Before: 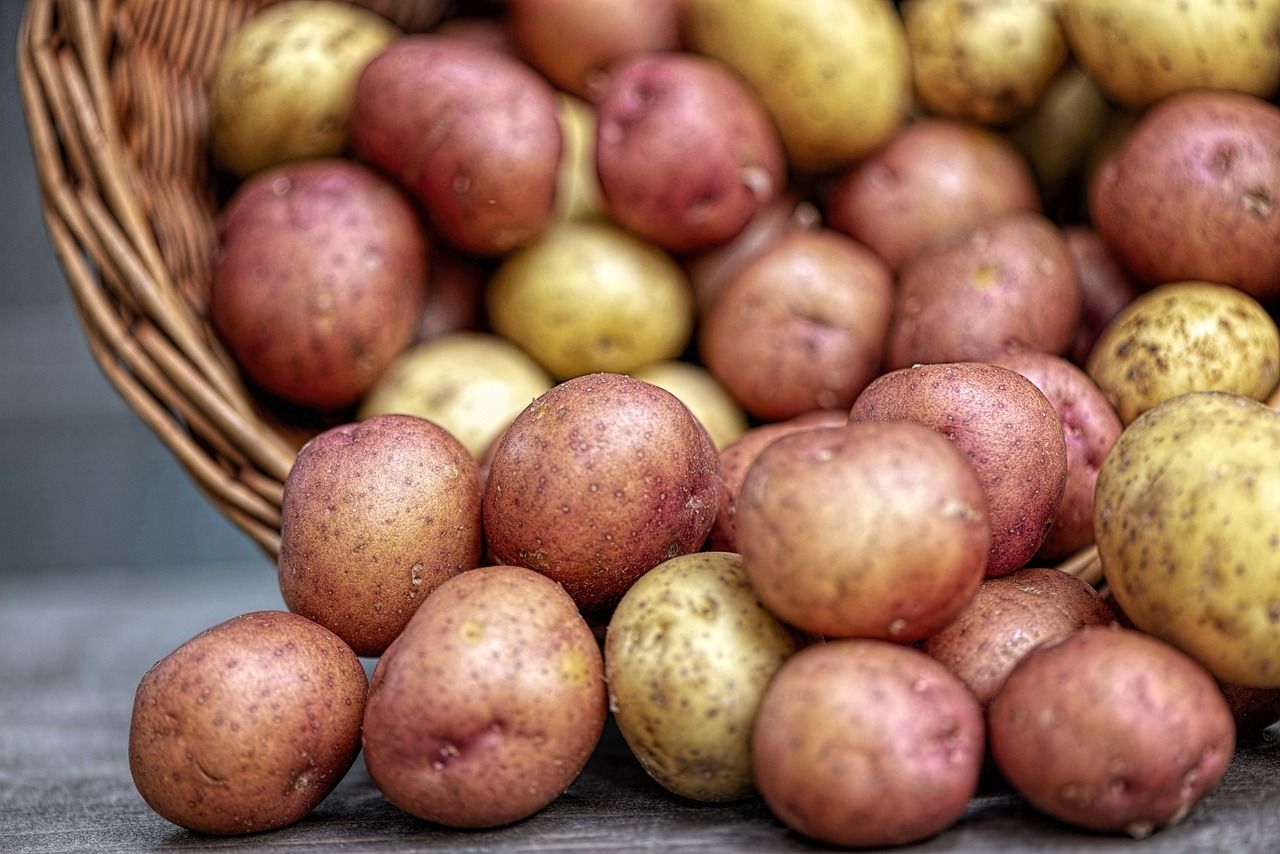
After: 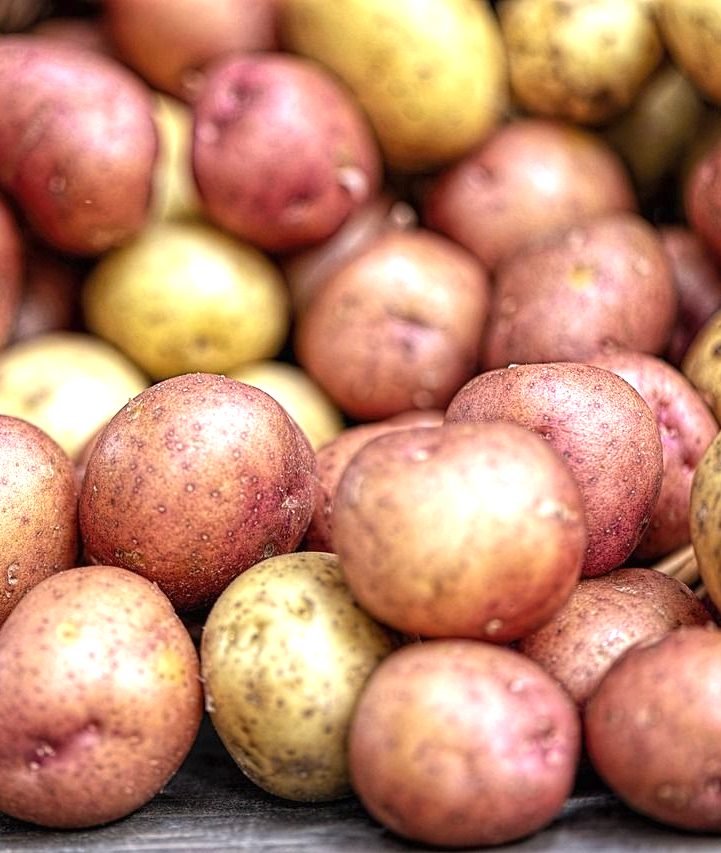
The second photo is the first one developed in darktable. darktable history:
exposure: black level correction 0, exposure 0.7 EV, compensate highlight preservation false
crop: left 31.584%, top 0.002%, right 12.016%
